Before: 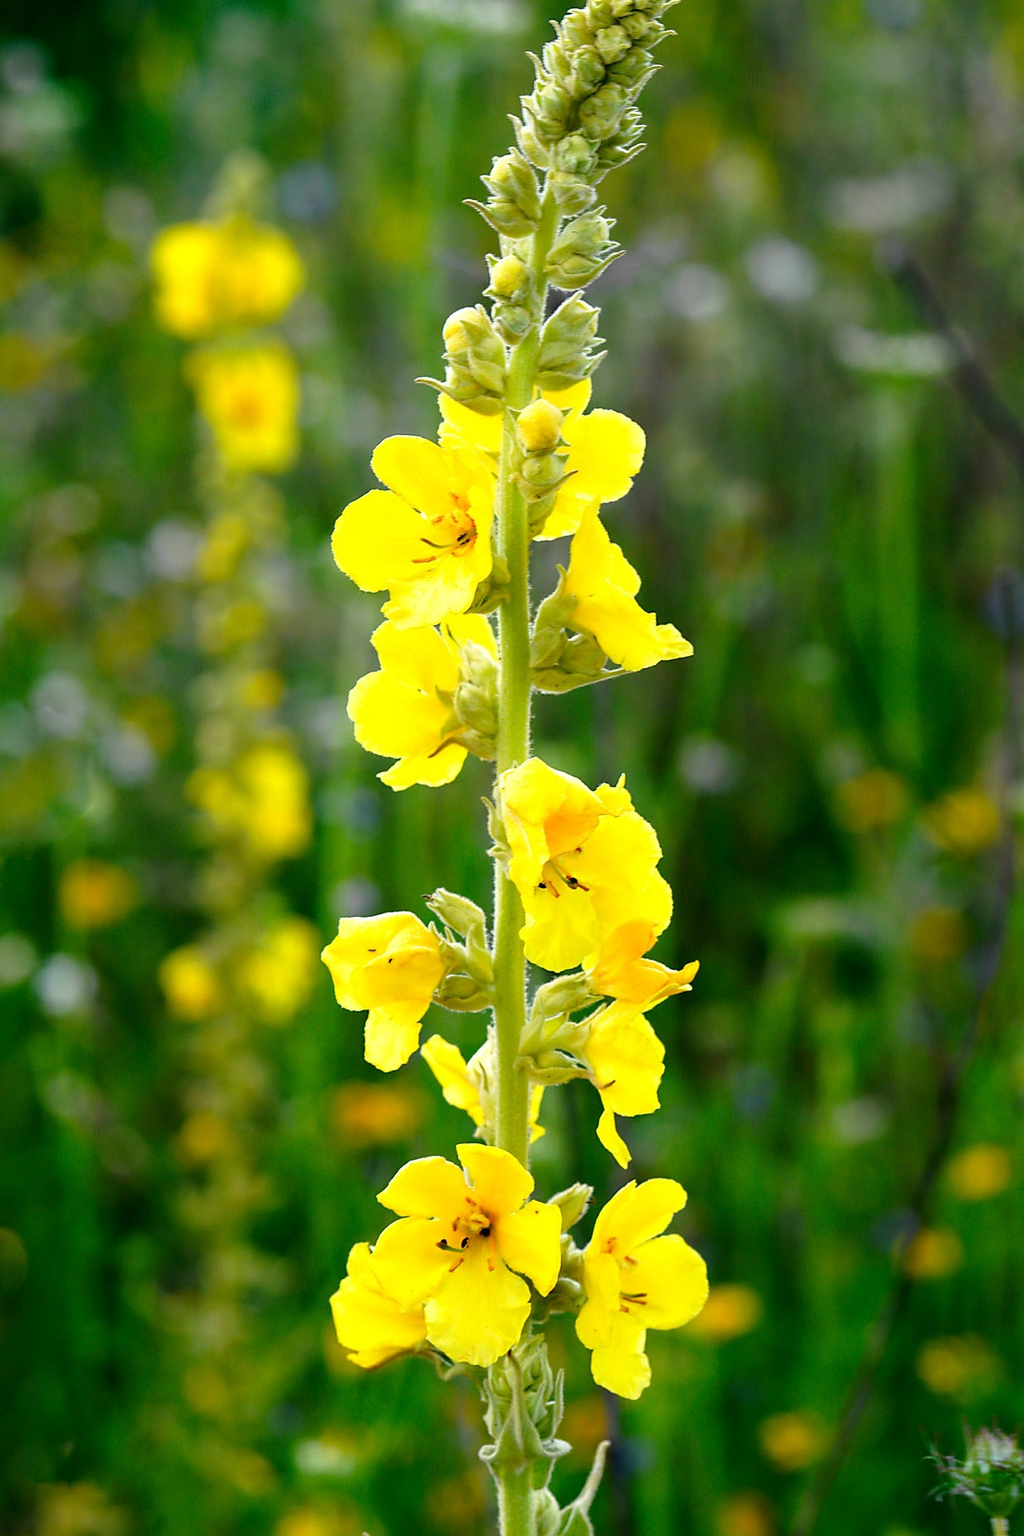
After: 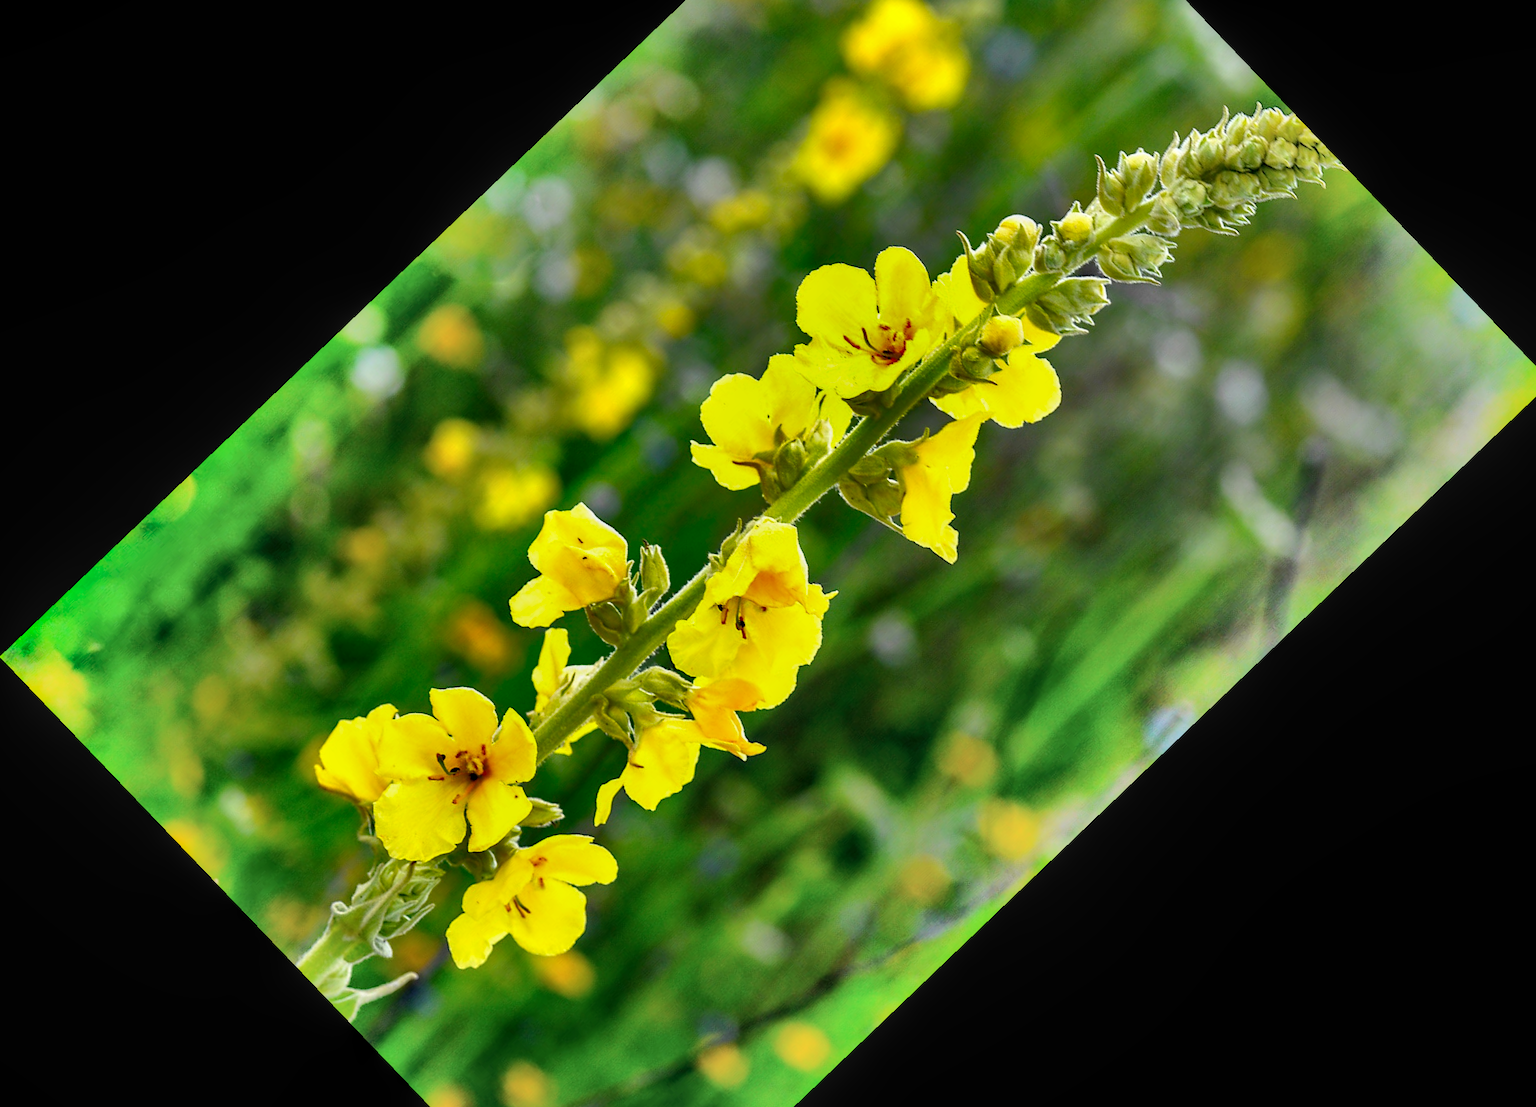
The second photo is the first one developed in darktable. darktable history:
shadows and highlights: radius 123.98, shadows 100, white point adjustment -3, highlights -100, highlights color adjustment 89.84%, soften with gaussian
crop and rotate: angle -46.26°, top 16.234%, right 0.912%, bottom 11.704%
local contrast: on, module defaults
tone equalizer: on, module defaults
contrast brightness saturation: contrast 0.05, brightness 0.06, saturation 0.01
